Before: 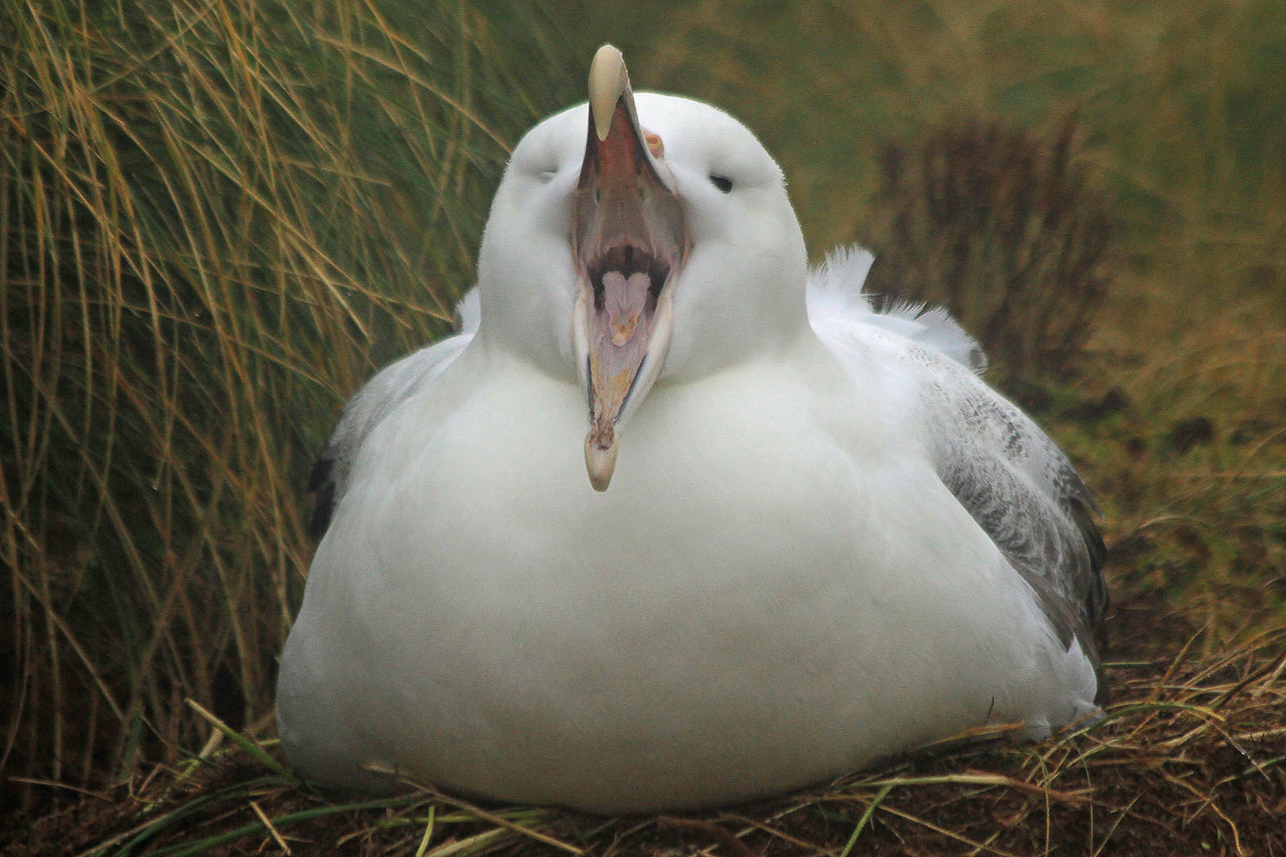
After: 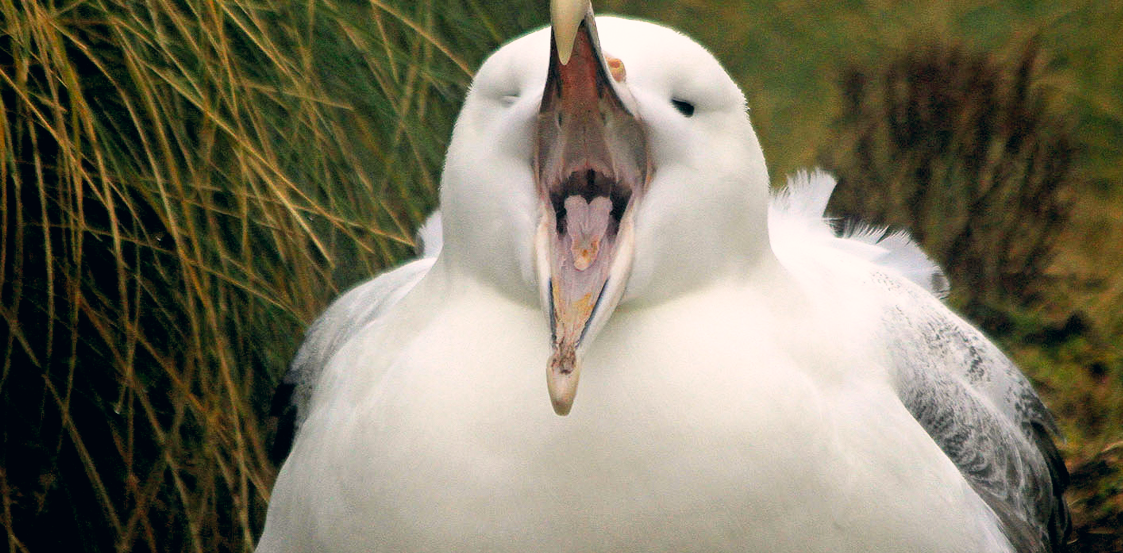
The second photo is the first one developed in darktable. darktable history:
color correction: highlights a* 5.38, highlights b* 5.3, shadows a* -4.26, shadows b* -5.11
crop: left 3.015%, top 8.969%, right 9.647%, bottom 26.457%
rgb levels: levels [[0.013, 0.434, 0.89], [0, 0.5, 1], [0, 0.5, 1]]
filmic rgb: black relative exposure -8.7 EV, white relative exposure 2.7 EV, threshold 3 EV, target black luminance 0%, hardness 6.25, latitude 76.53%, contrast 1.326, shadows ↔ highlights balance -0.349%, preserve chrominance no, color science v4 (2020), enable highlight reconstruction true
